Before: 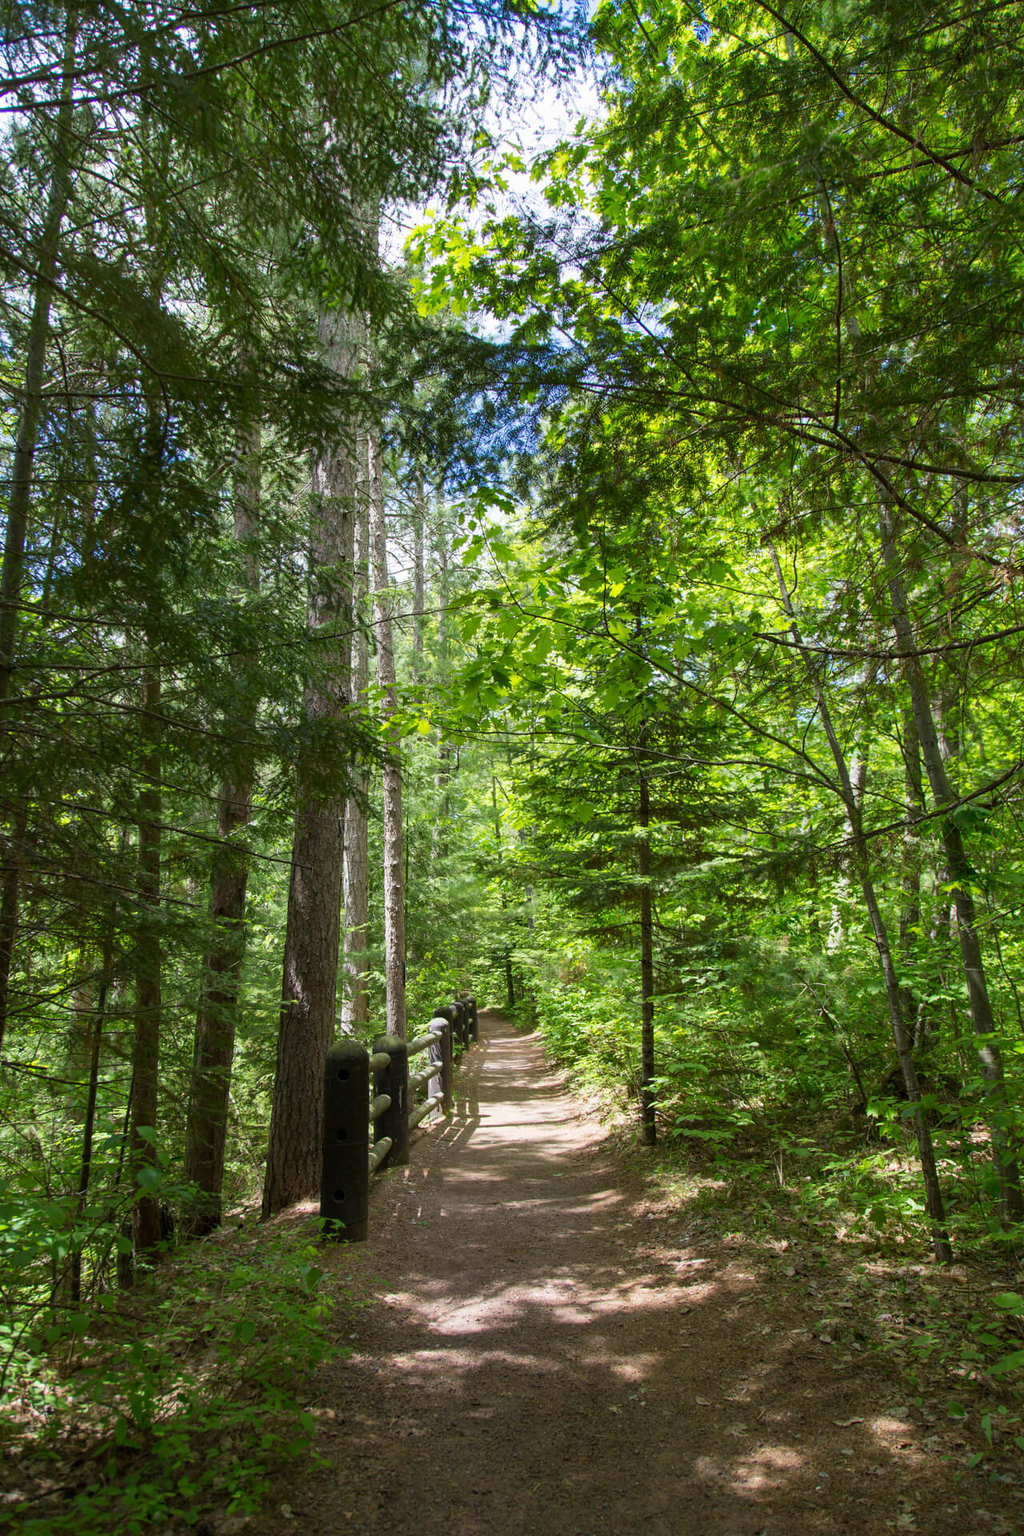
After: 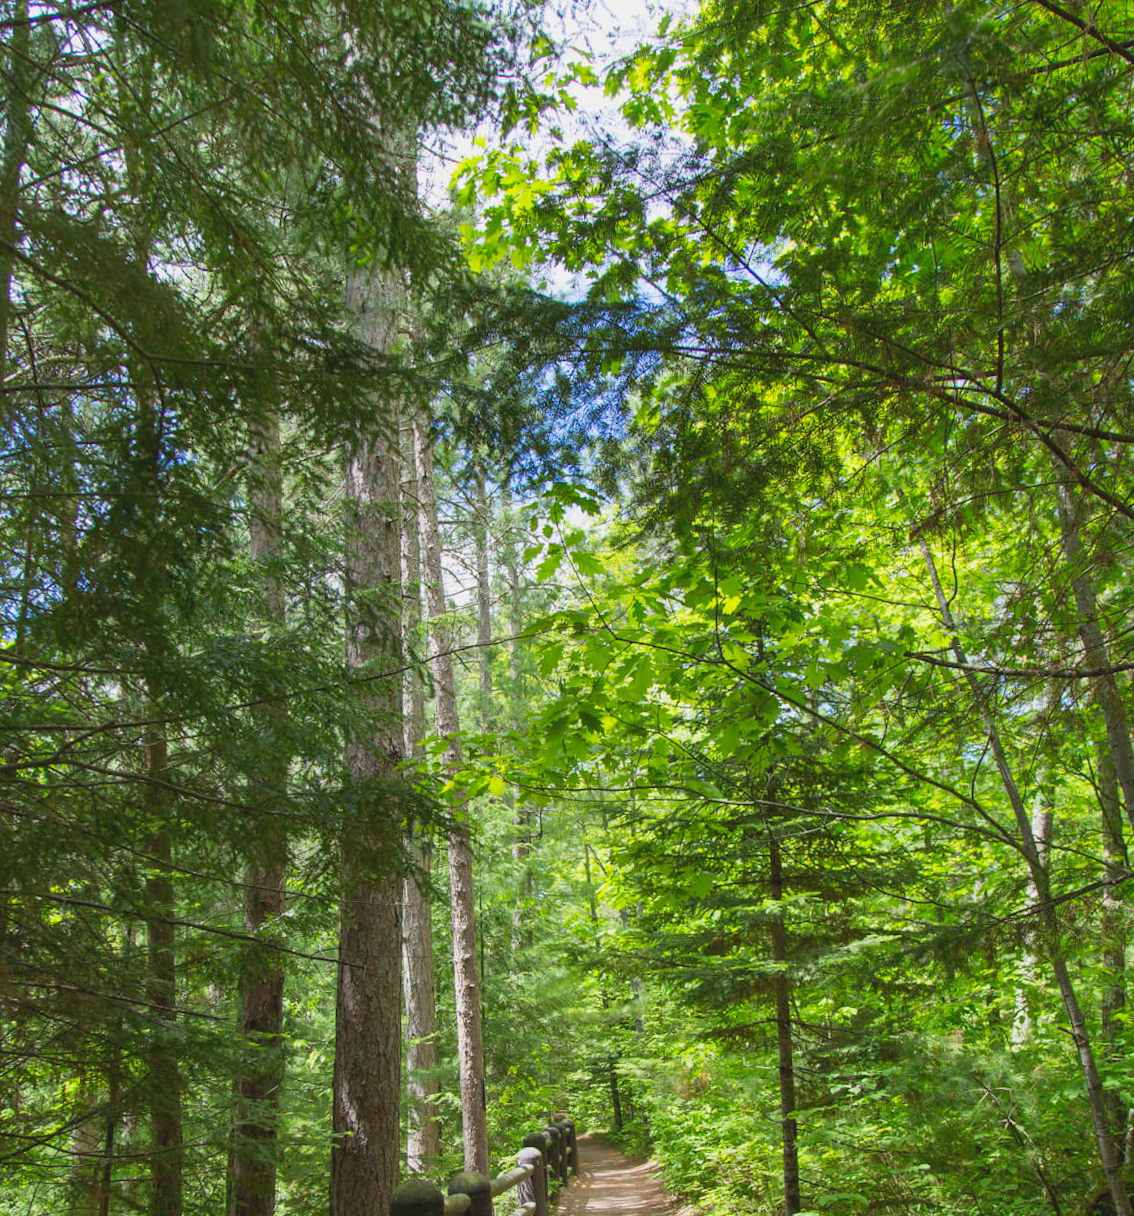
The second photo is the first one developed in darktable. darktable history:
rotate and perspective: rotation -2.12°, lens shift (vertical) 0.009, lens shift (horizontal) -0.008, automatic cropping original format, crop left 0.036, crop right 0.964, crop top 0.05, crop bottom 0.959
contrast brightness saturation: contrast -0.1, brightness 0.05, saturation 0.08
crop: left 1.509%, top 3.452%, right 7.696%, bottom 28.452%
